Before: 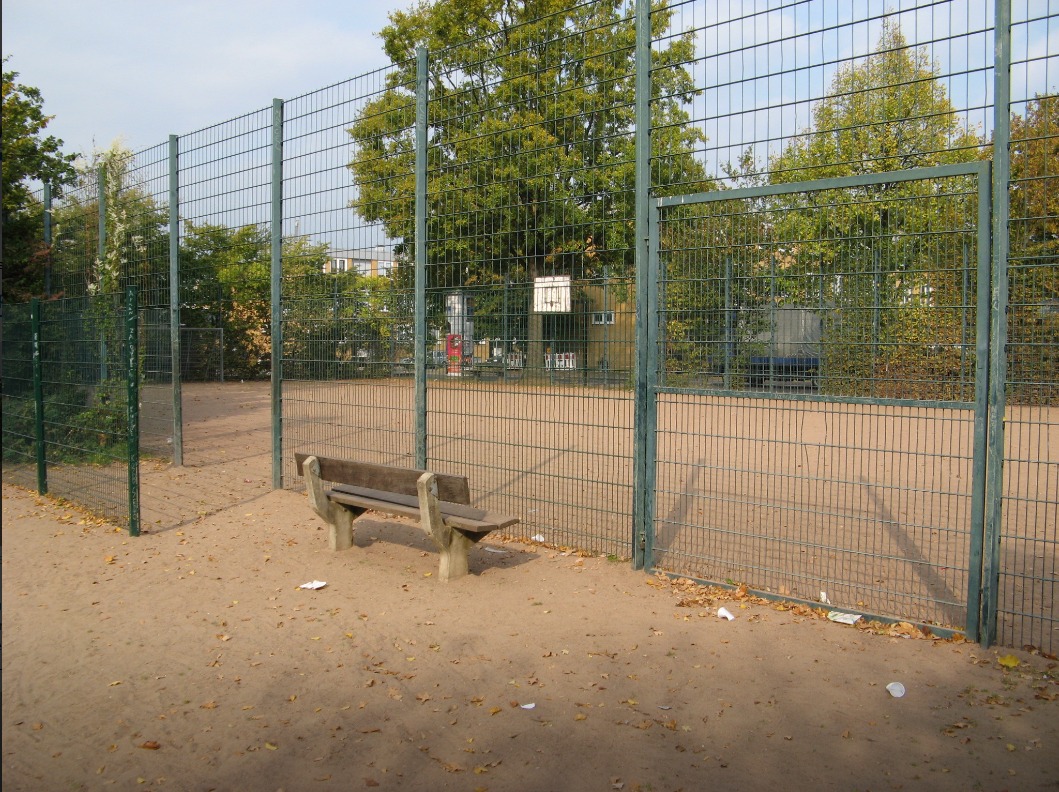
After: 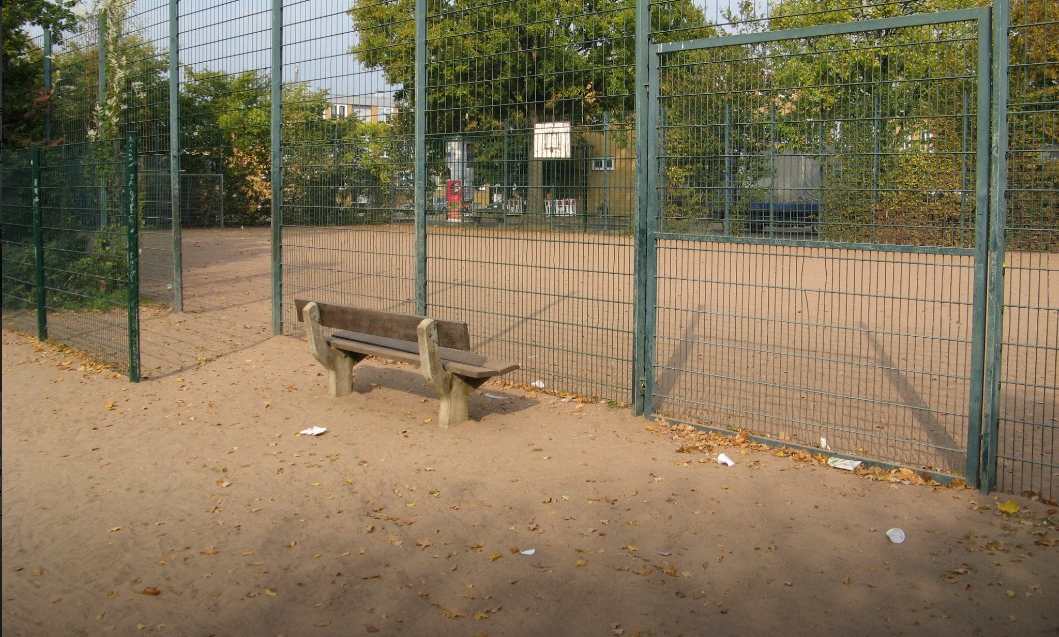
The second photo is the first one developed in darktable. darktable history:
crop and rotate: top 19.557%
tone equalizer: edges refinement/feathering 500, mask exposure compensation -1.57 EV, preserve details no
